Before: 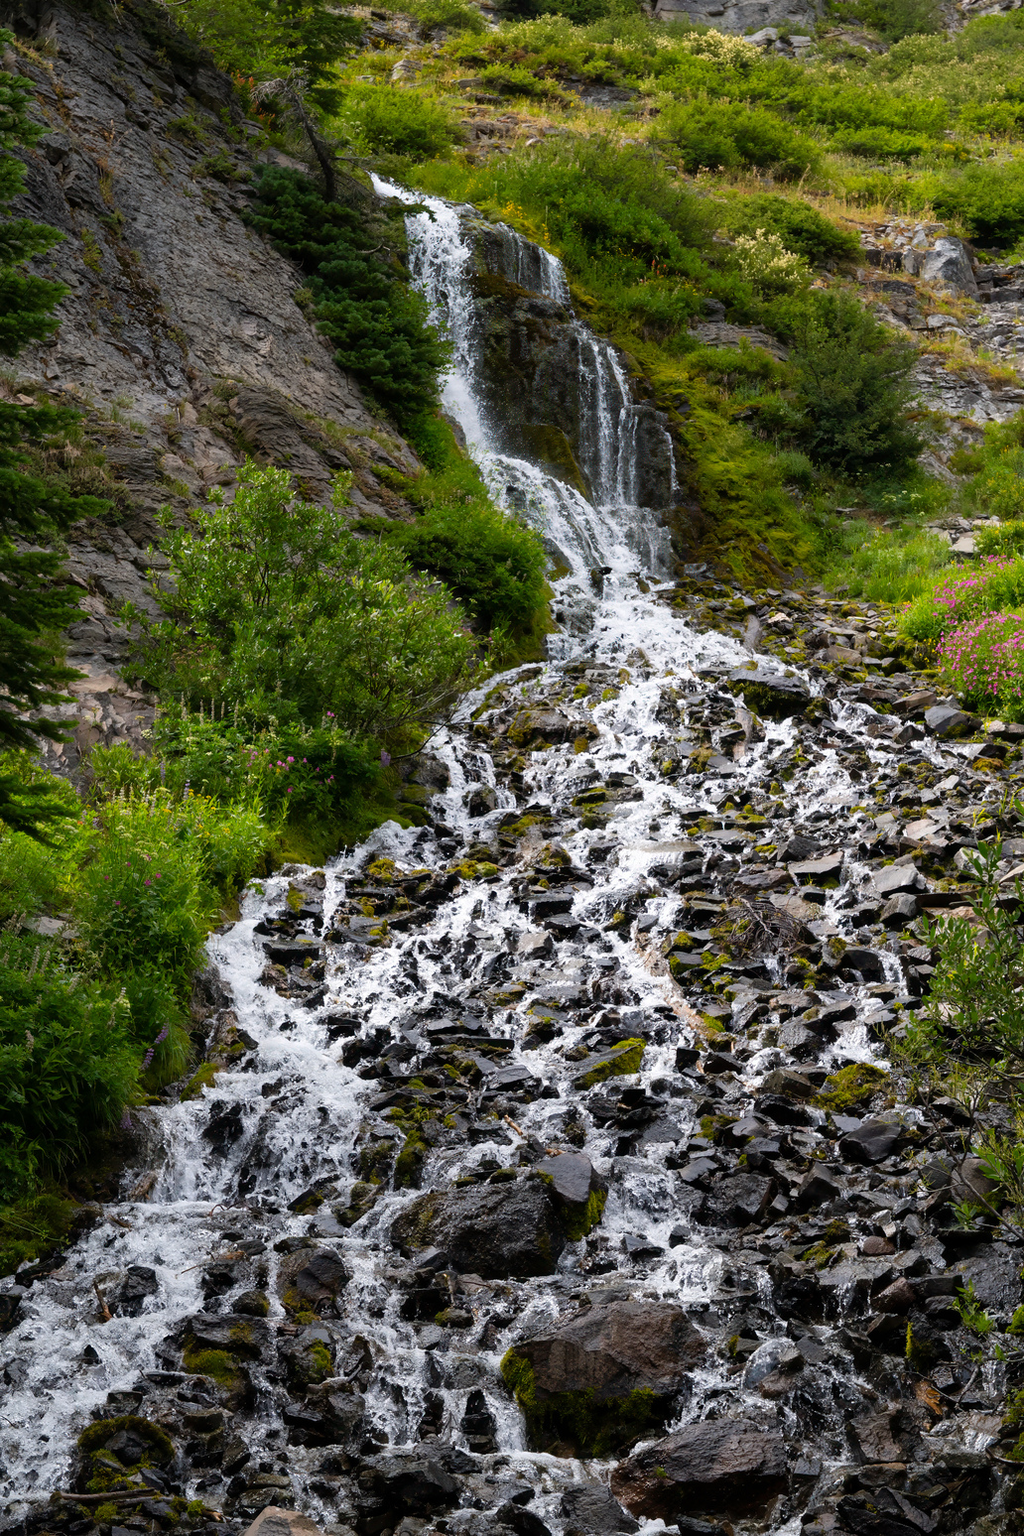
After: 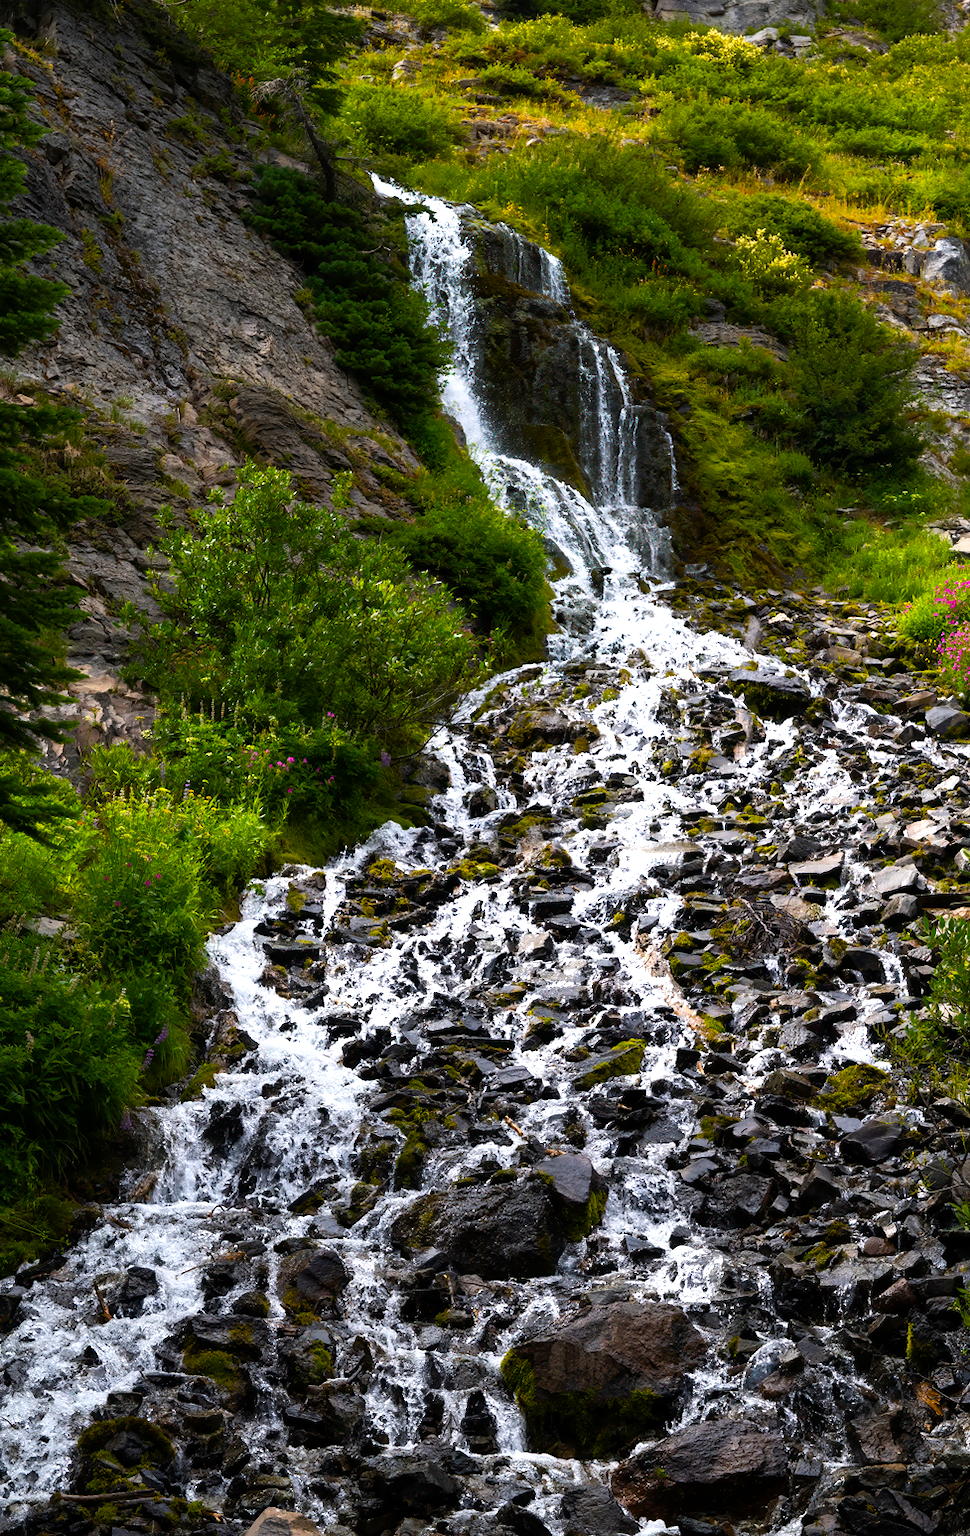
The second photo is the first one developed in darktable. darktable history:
crop and rotate: left 0%, right 5.239%
color balance rgb: shadows lift › luminance -9.474%, linear chroma grading › global chroma 41.65%, perceptual saturation grading › global saturation 0.383%, perceptual saturation grading › mid-tones 11.847%, perceptual brilliance grading › global brilliance 15.071%, perceptual brilliance grading › shadows -34.431%
levels: mode automatic, white 99.89%
